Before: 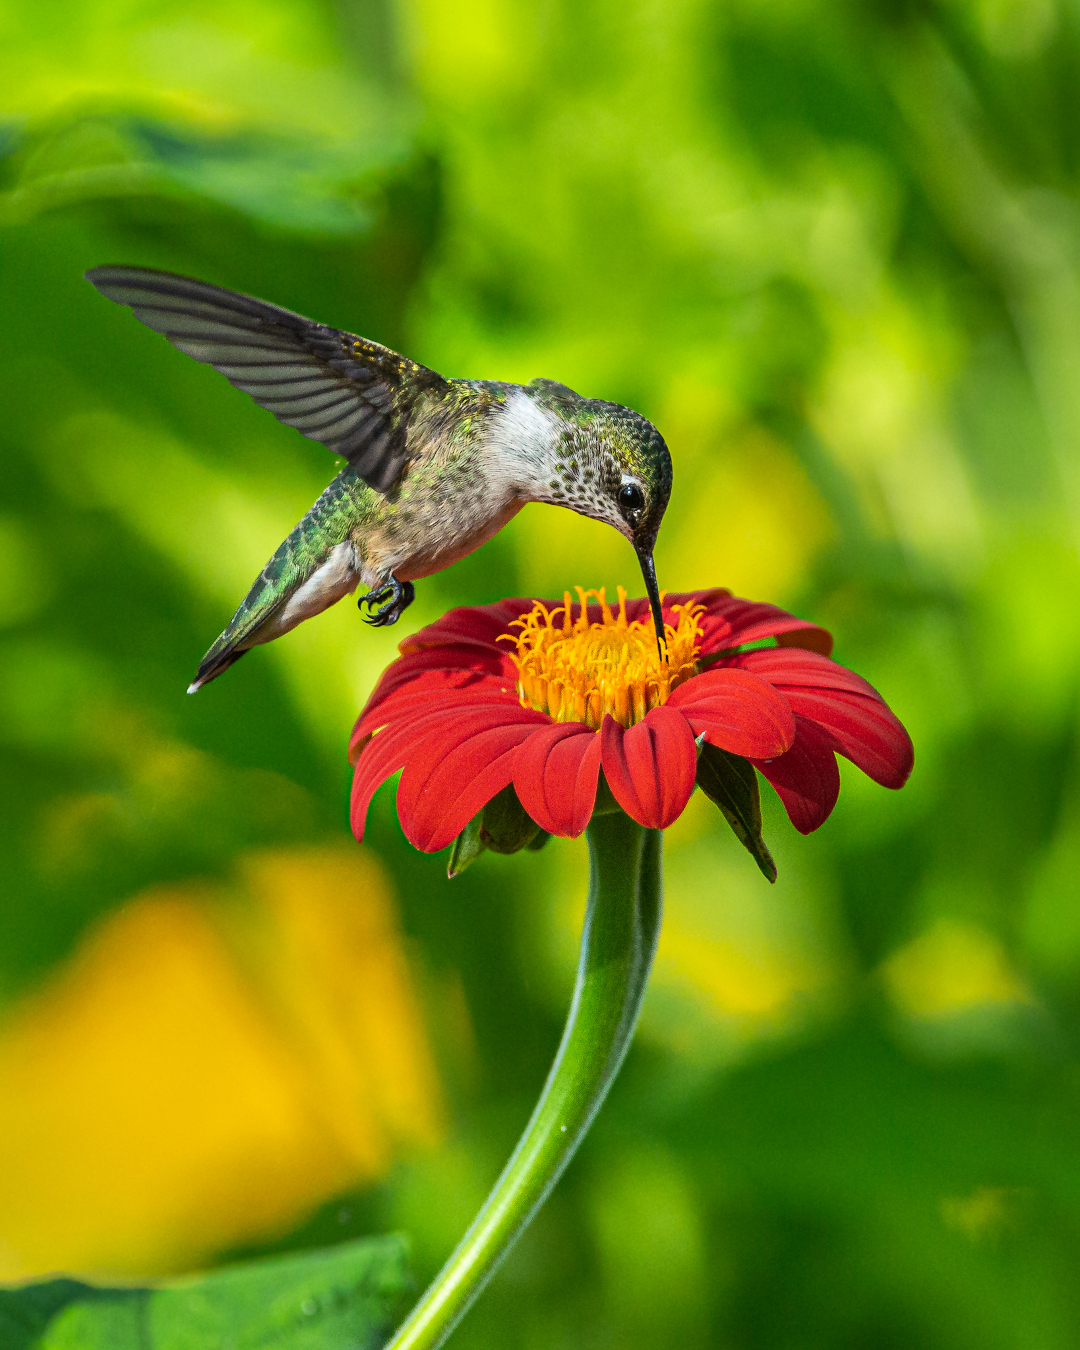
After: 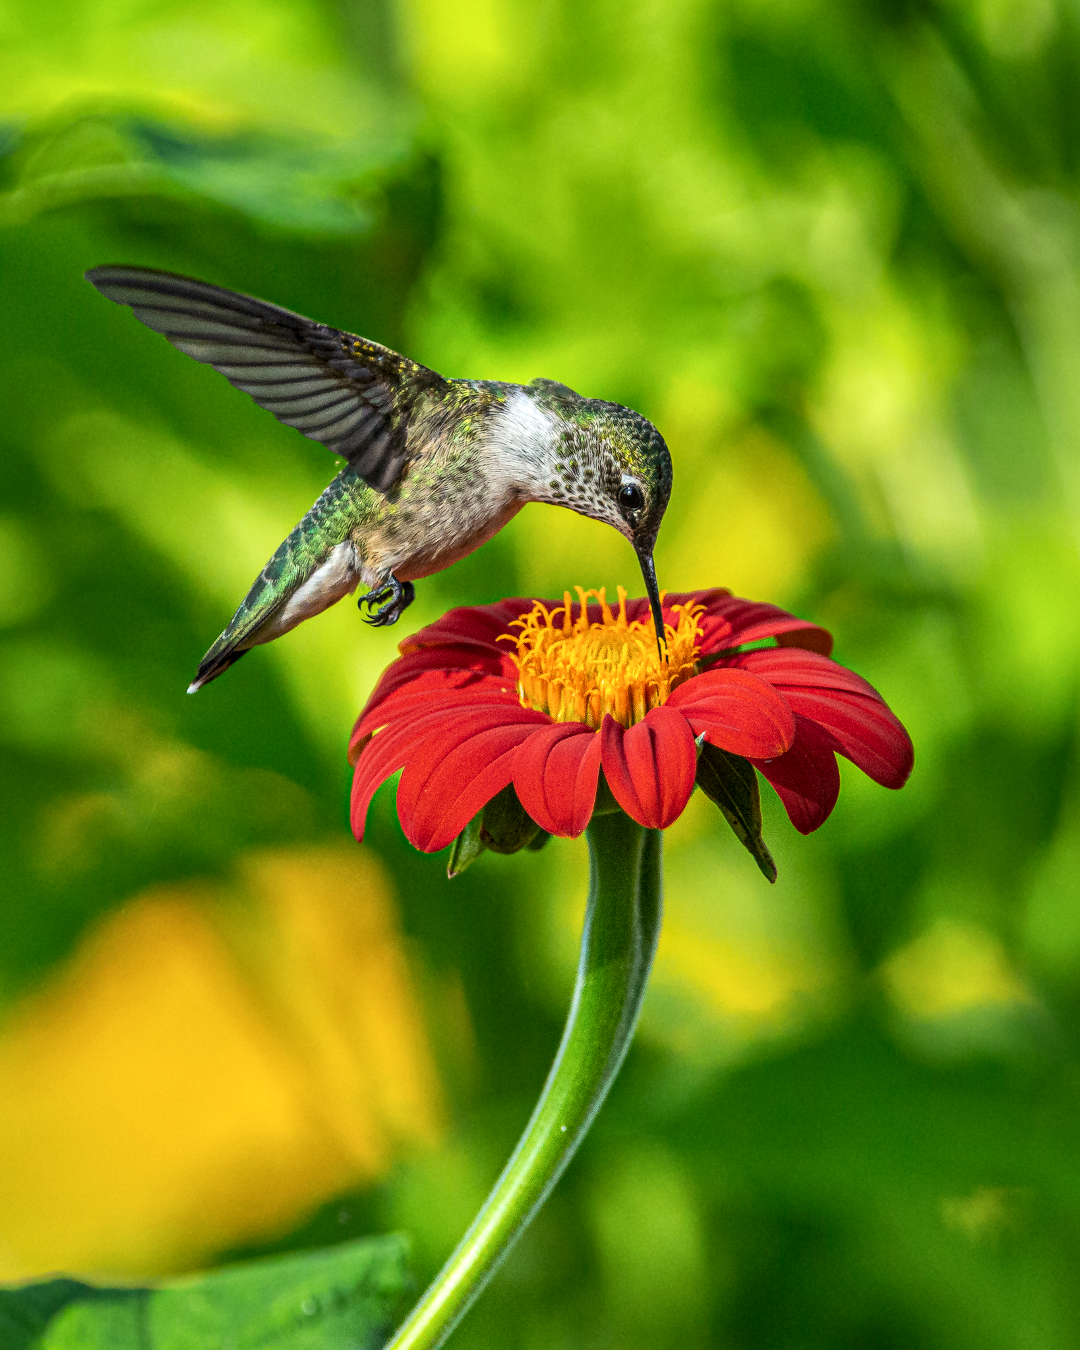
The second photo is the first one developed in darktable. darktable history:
local contrast: highlights 54%, shadows 53%, detail 130%, midtone range 0.458
